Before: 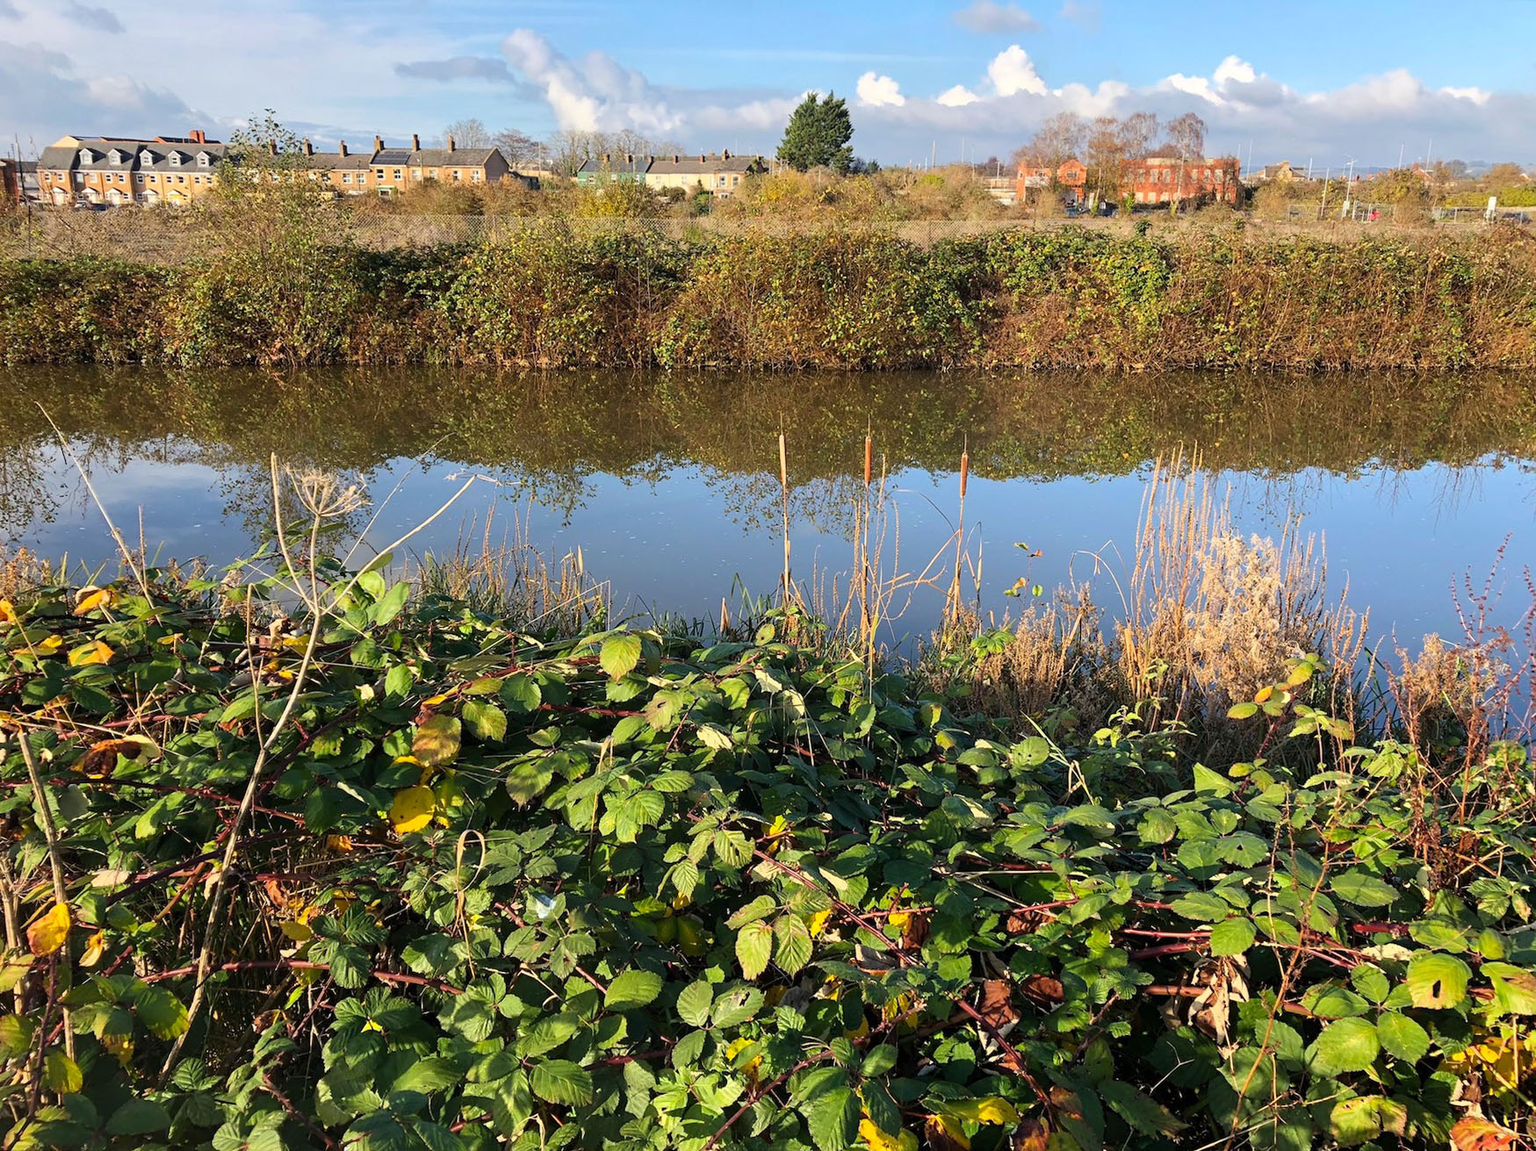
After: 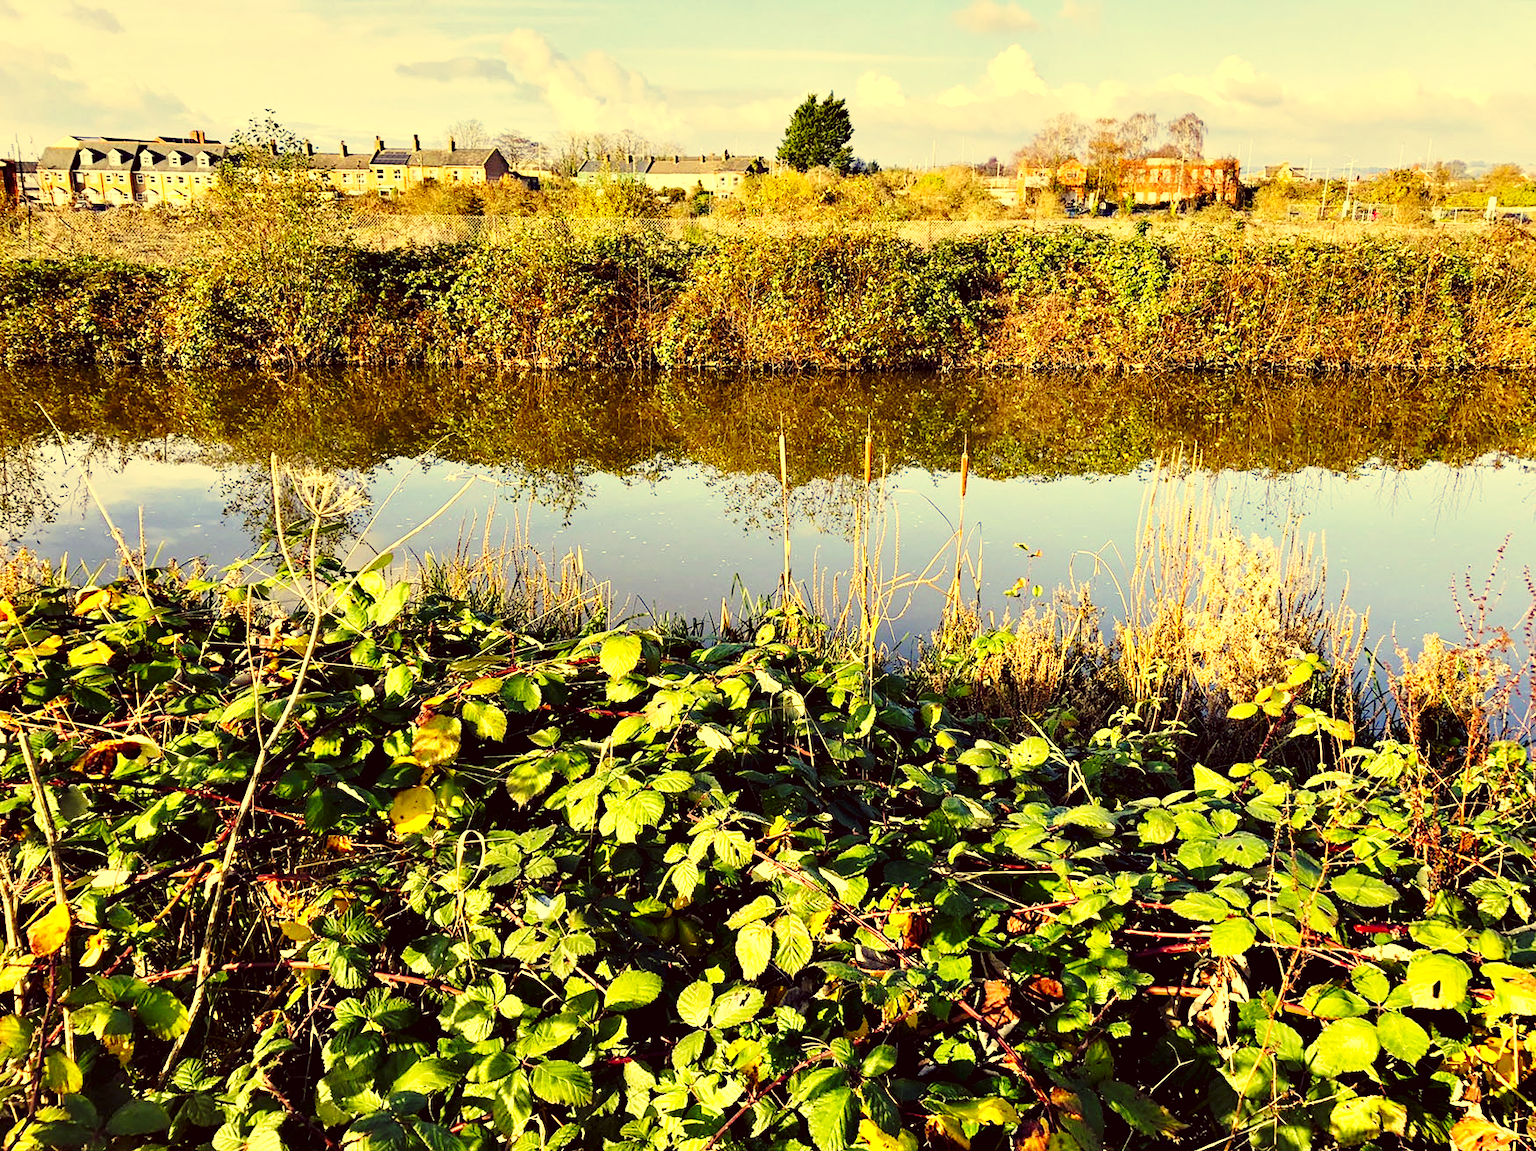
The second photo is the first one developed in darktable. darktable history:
base curve: curves: ch0 [(0, 0) (0.028, 0.03) (0.121, 0.232) (0.46, 0.748) (0.859, 0.968) (1, 1)], preserve colors none
color correction: highlights a* -0.594, highlights b* 39.65, shadows a* 9.72, shadows b* -0.892
contrast equalizer: y [[0.6 ×6], [0.55 ×6], [0 ×6], [0 ×6], [0 ×6]]
